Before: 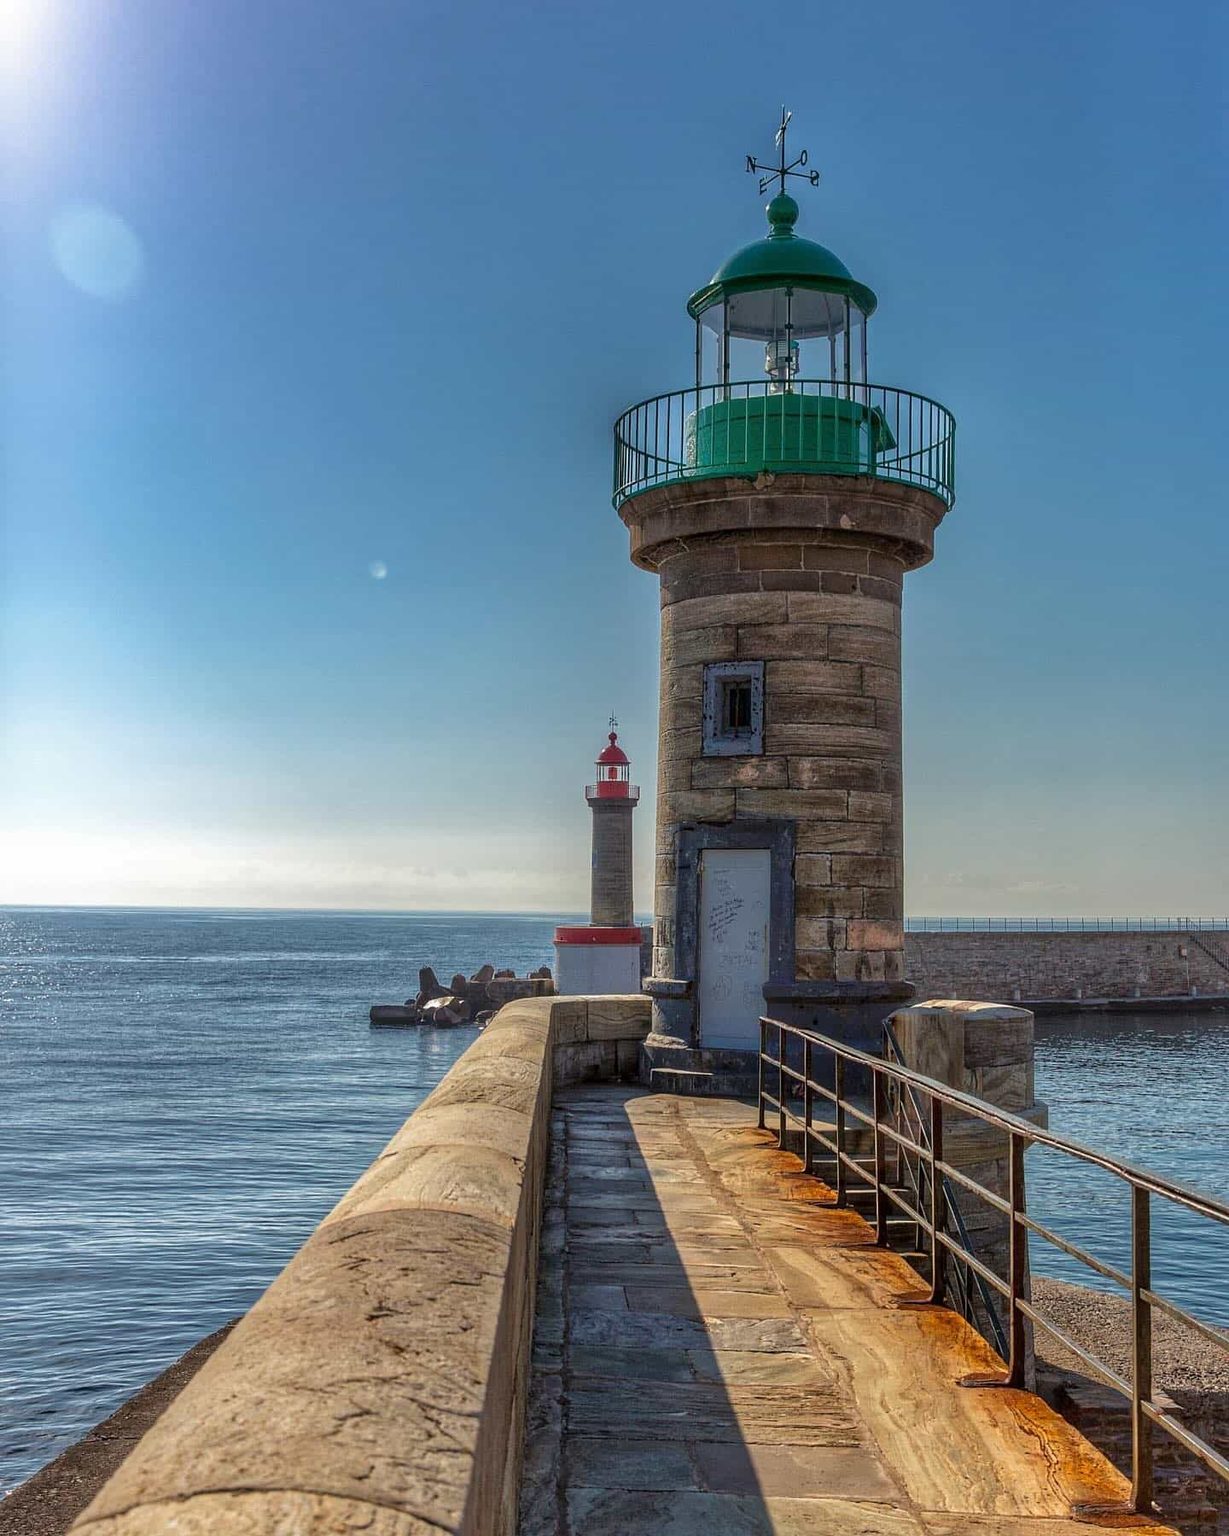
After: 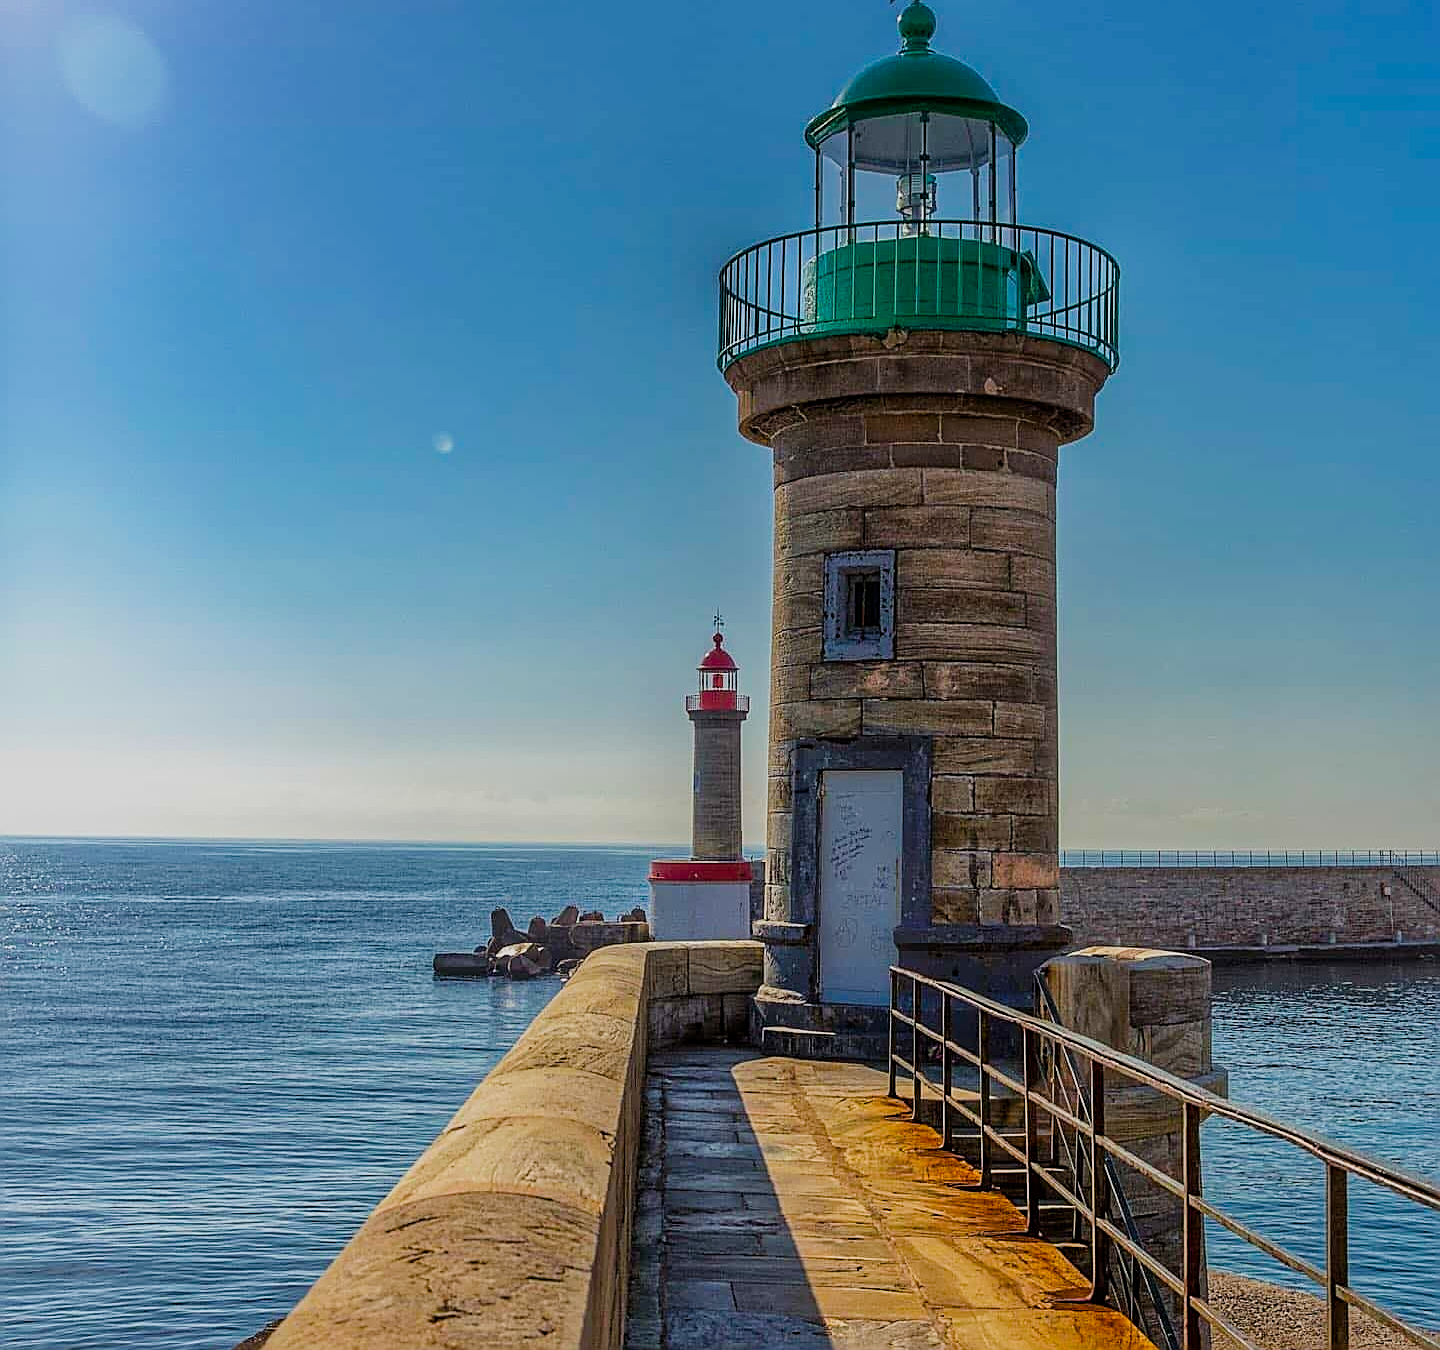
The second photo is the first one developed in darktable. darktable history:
sharpen: amount 0.75
crop and rotate: top 12.5%, bottom 12.5%
filmic rgb: black relative exposure -16 EV, white relative exposure 4.97 EV, hardness 6.25
color balance rgb: linear chroma grading › global chroma 10%, perceptual saturation grading › global saturation 30%, global vibrance 10%
